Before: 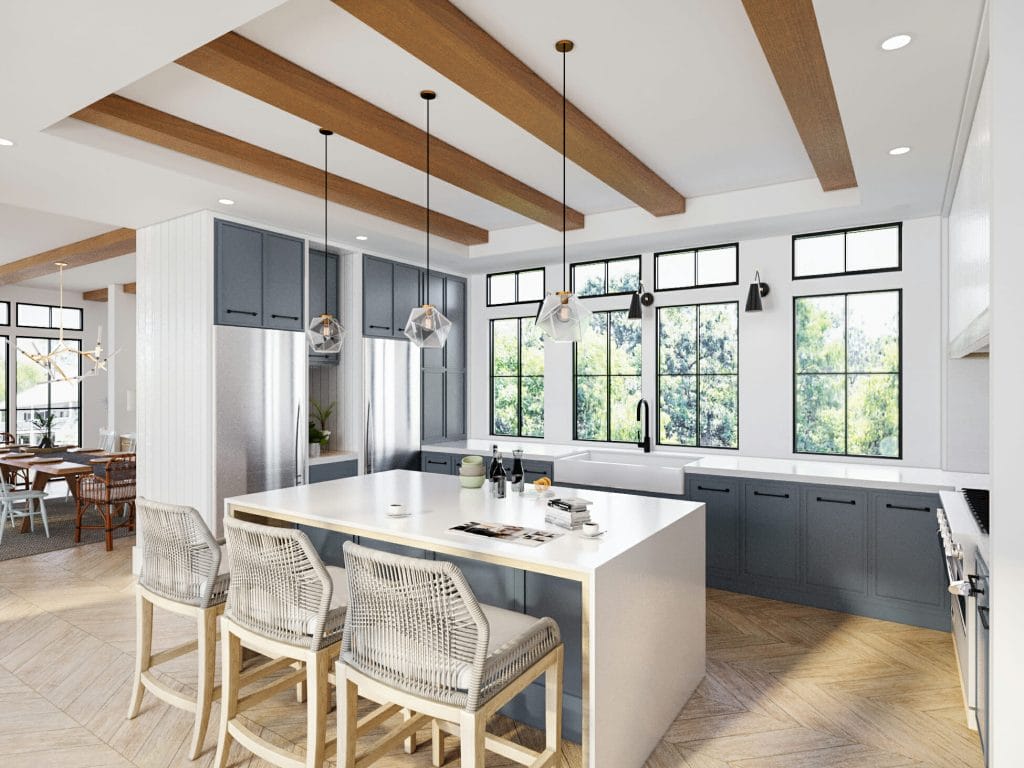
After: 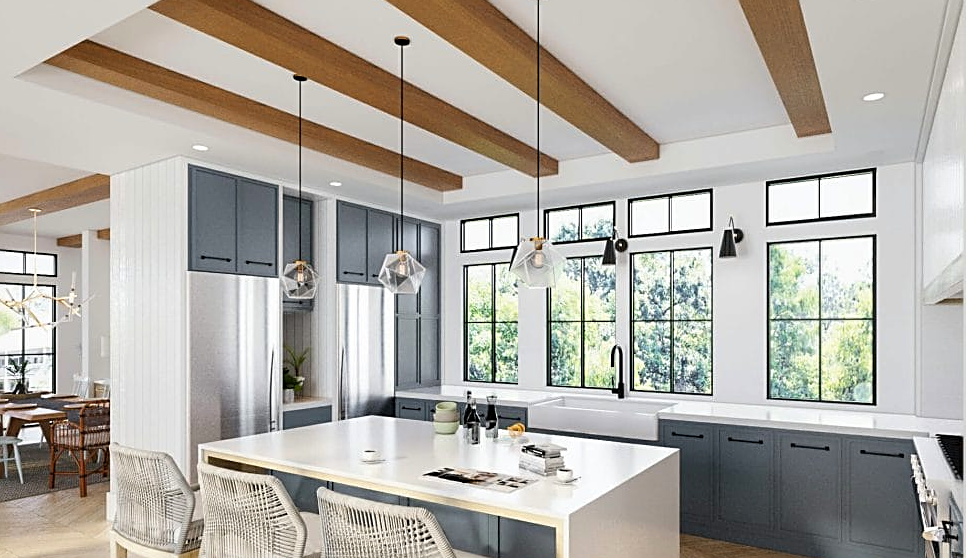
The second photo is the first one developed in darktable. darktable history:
sharpen: on, module defaults
color balance rgb: shadows lift › chroma 0.99%, shadows lift › hue 111.28°, perceptual saturation grading › global saturation -0.043%, global vibrance 20%
crop: left 2.567%, top 7.097%, right 3.056%, bottom 20.178%
